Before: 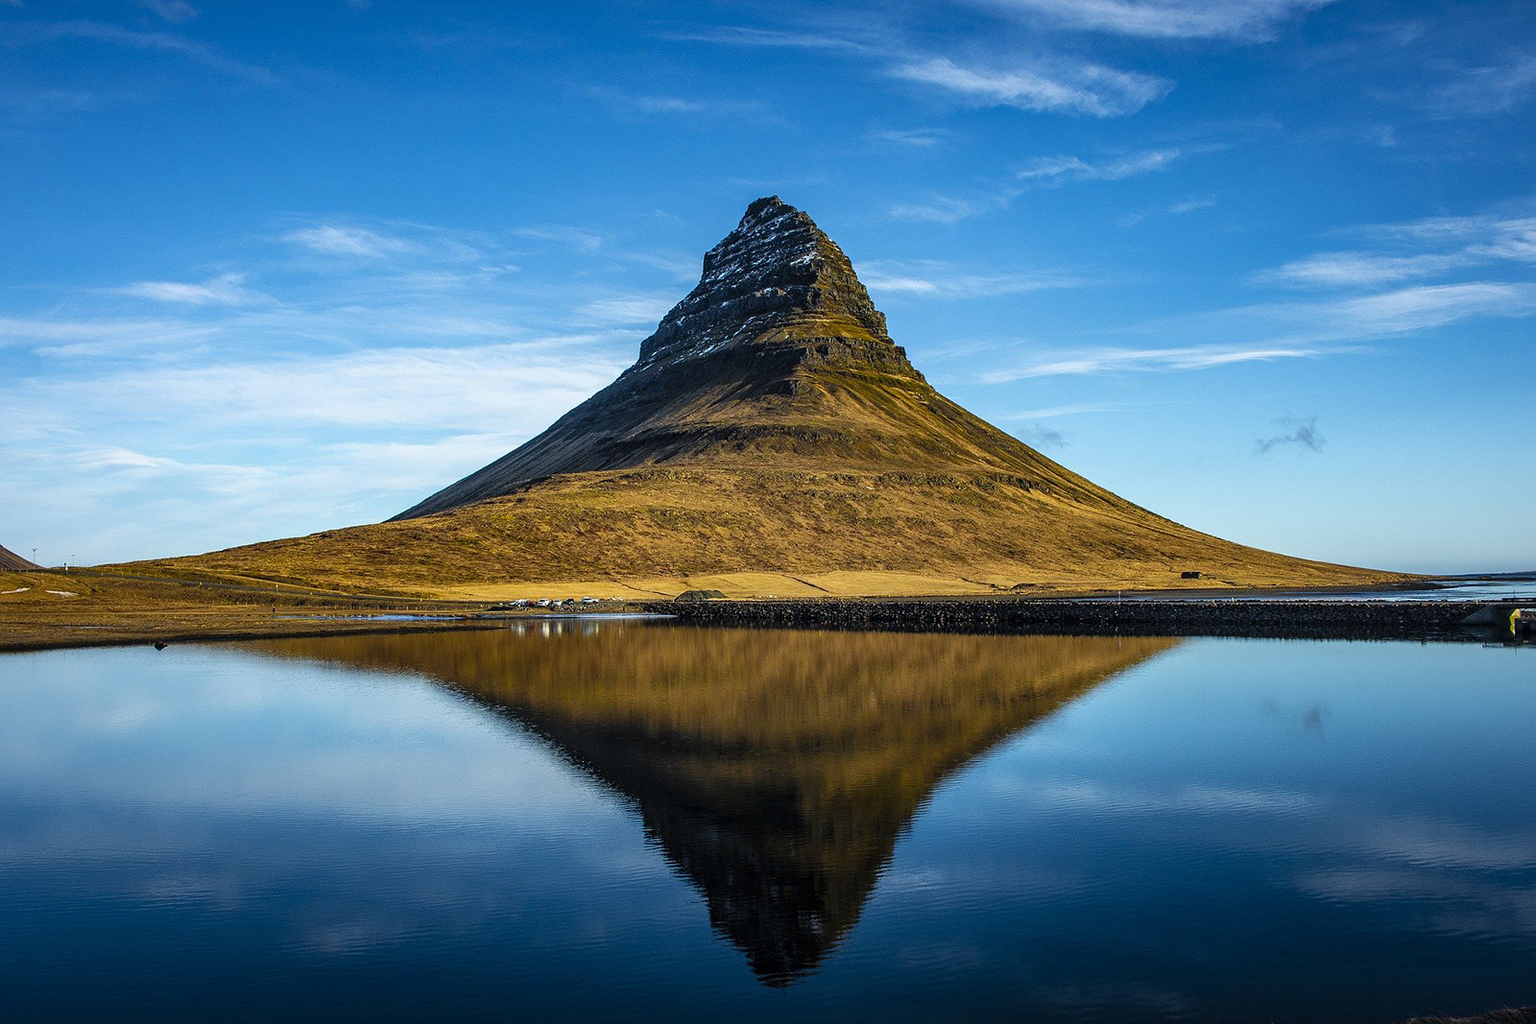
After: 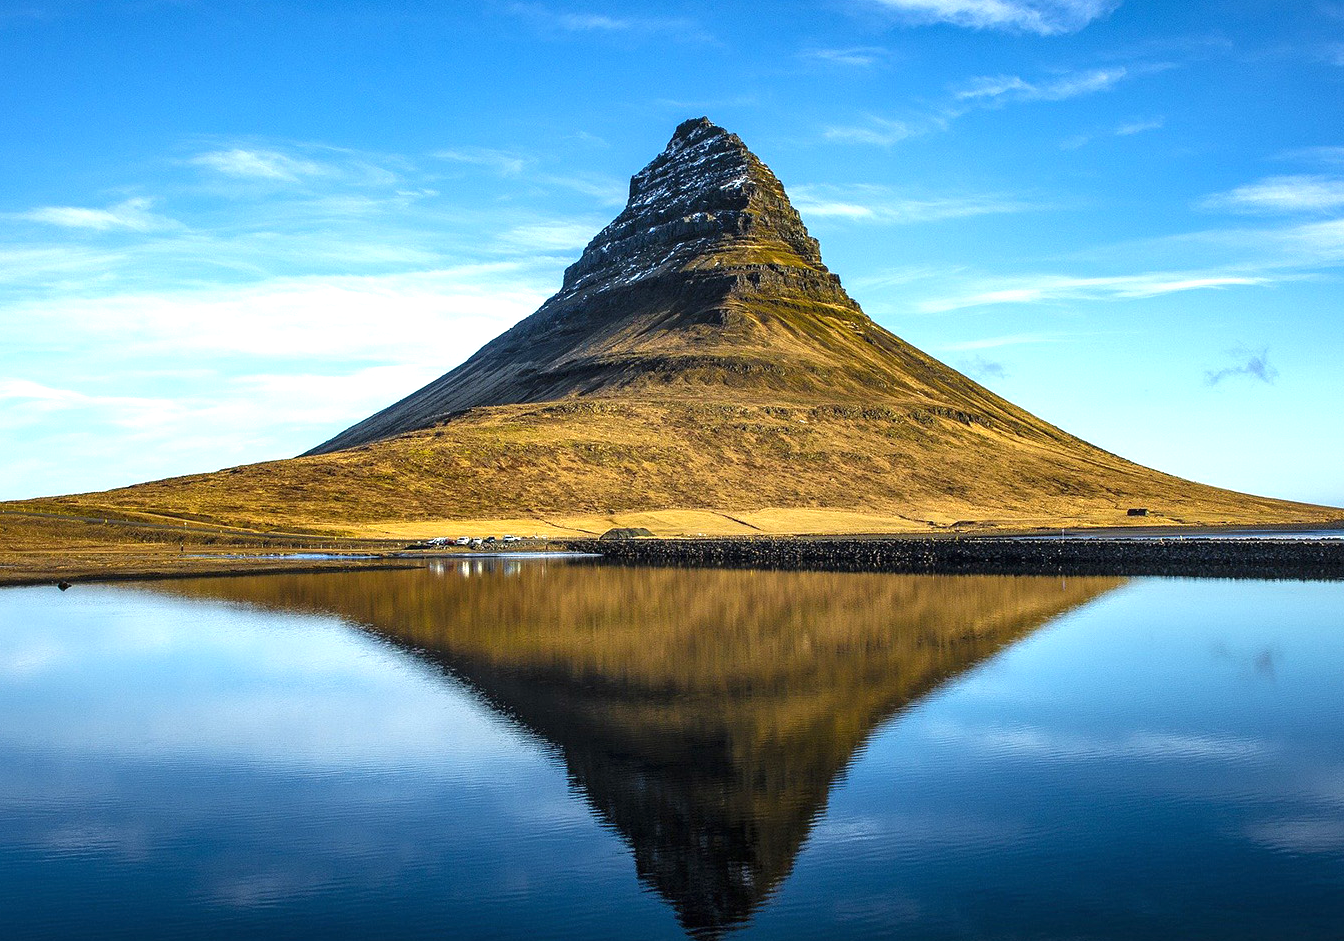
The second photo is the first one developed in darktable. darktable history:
exposure: black level correction 0, exposure 0.7 EV, compensate exposure bias true, compensate highlight preservation false
crop: left 6.446%, top 8.188%, right 9.538%, bottom 3.548%
